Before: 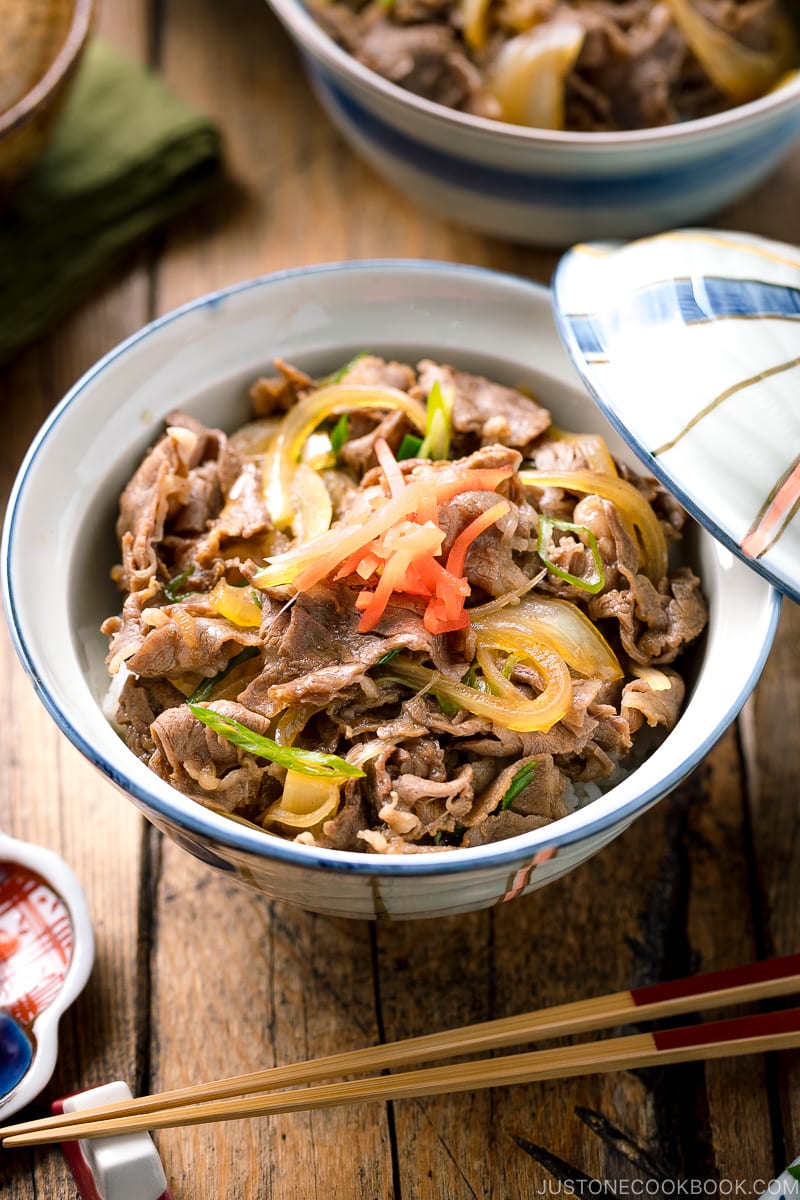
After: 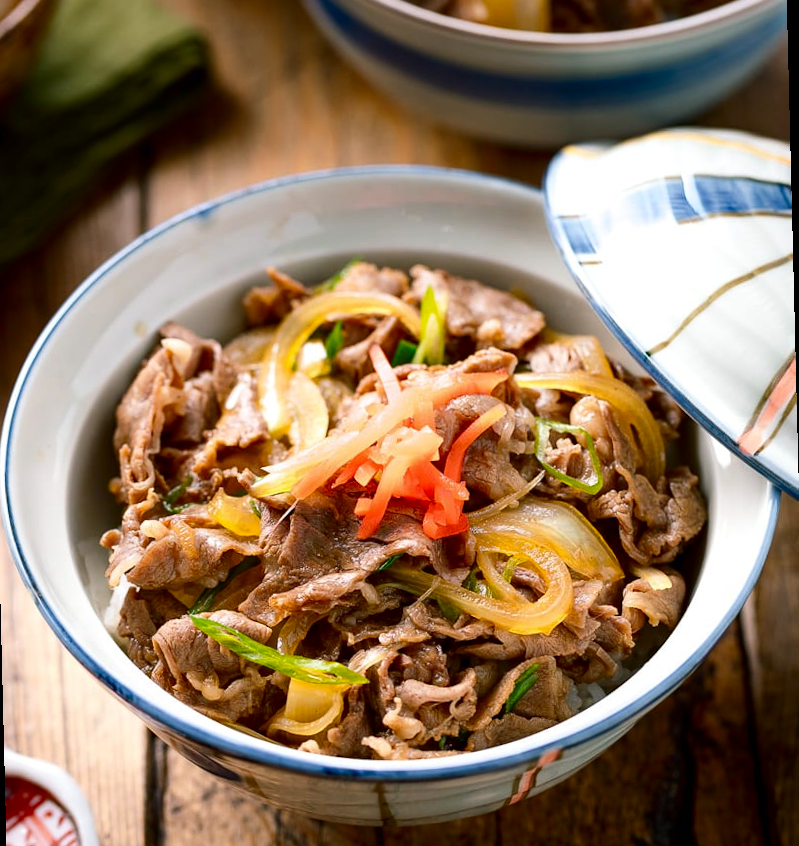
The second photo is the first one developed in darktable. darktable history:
white balance: emerald 1
rotate and perspective: rotation -1.42°, crop left 0.016, crop right 0.984, crop top 0.035, crop bottom 0.965
contrast brightness saturation: contrast 0.07, brightness -0.13, saturation 0.06
levels: levels [0, 0.478, 1]
crop: left 0.387%, top 5.469%, bottom 19.809%
